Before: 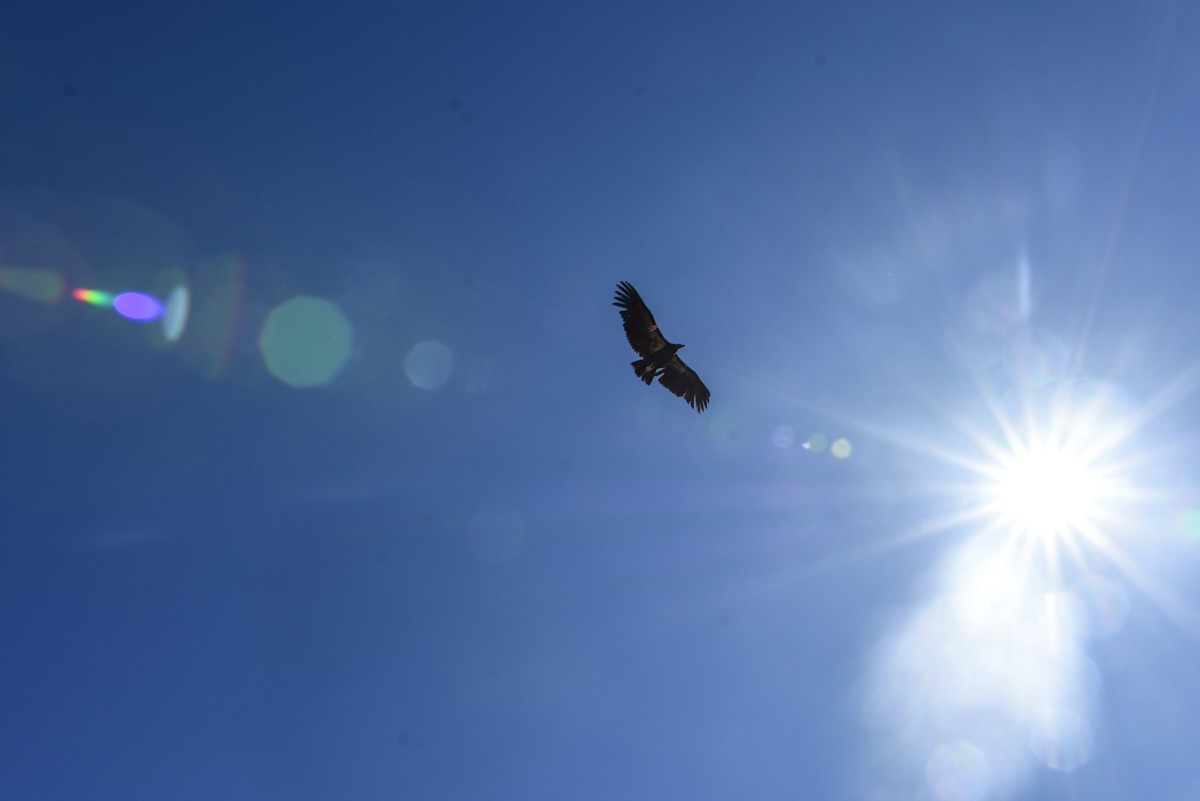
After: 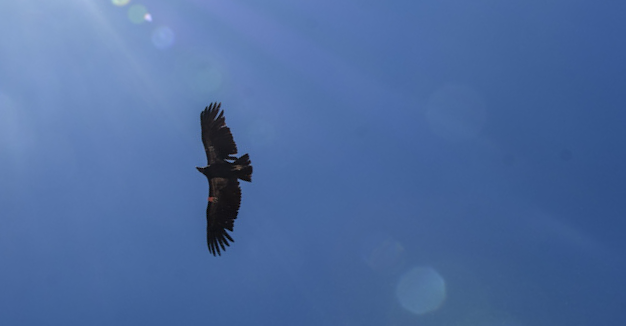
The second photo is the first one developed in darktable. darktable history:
crop and rotate: angle 147.09°, left 9.151%, top 15.561%, right 4.511%, bottom 17.098%
